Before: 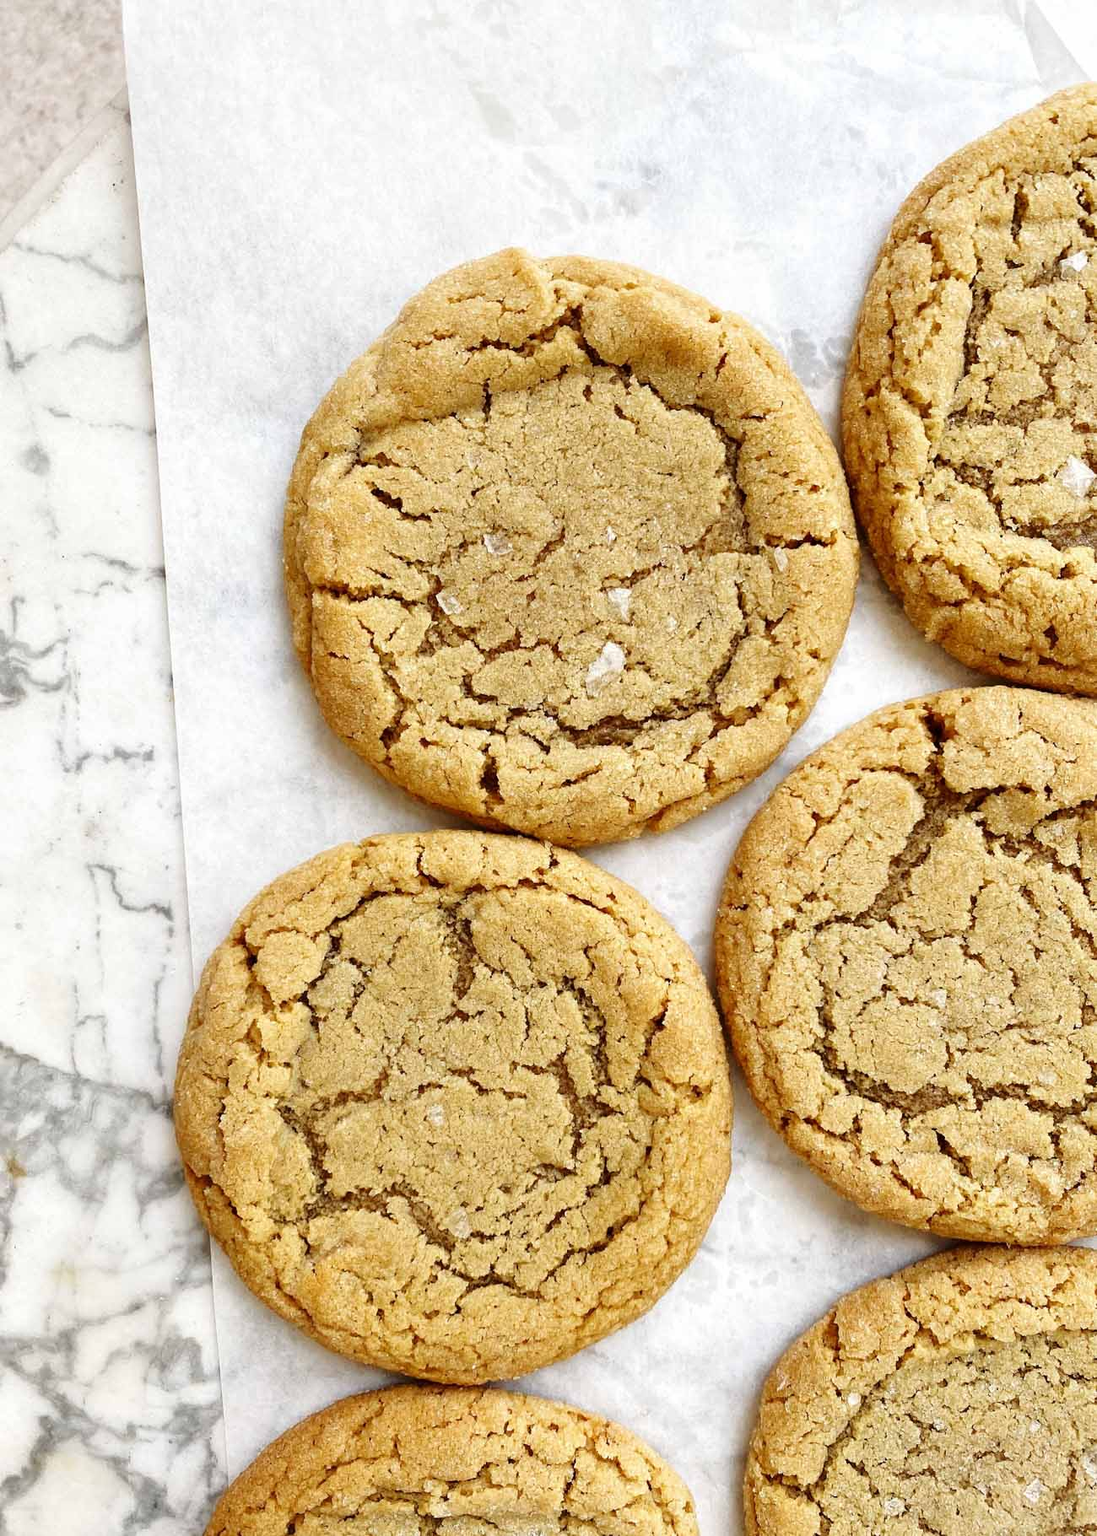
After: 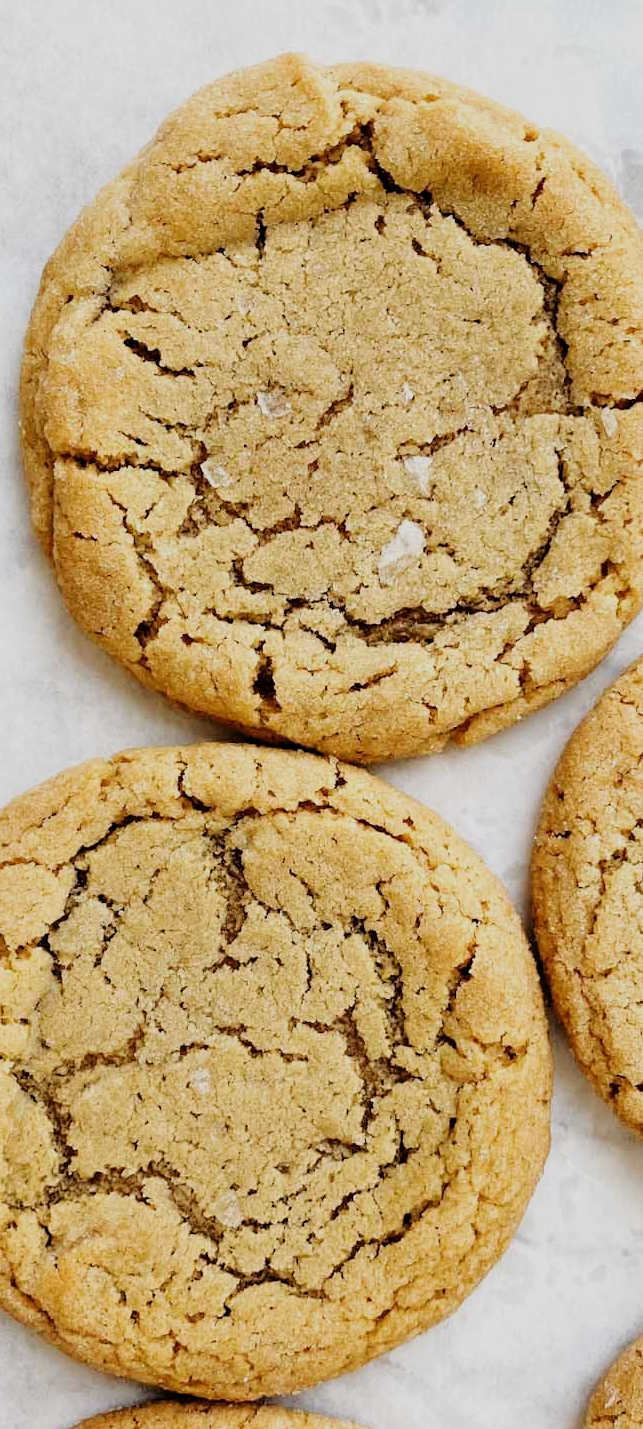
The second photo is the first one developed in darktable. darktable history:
crop and rotate: angle 0.02°, left 24.353%, top 13.219%, right 26.156%, bottom 8.224%
filmic rgb: black relative exposure -5 EV, hardness 2.88, contrast 1.1, highlights saturation mix -20%
